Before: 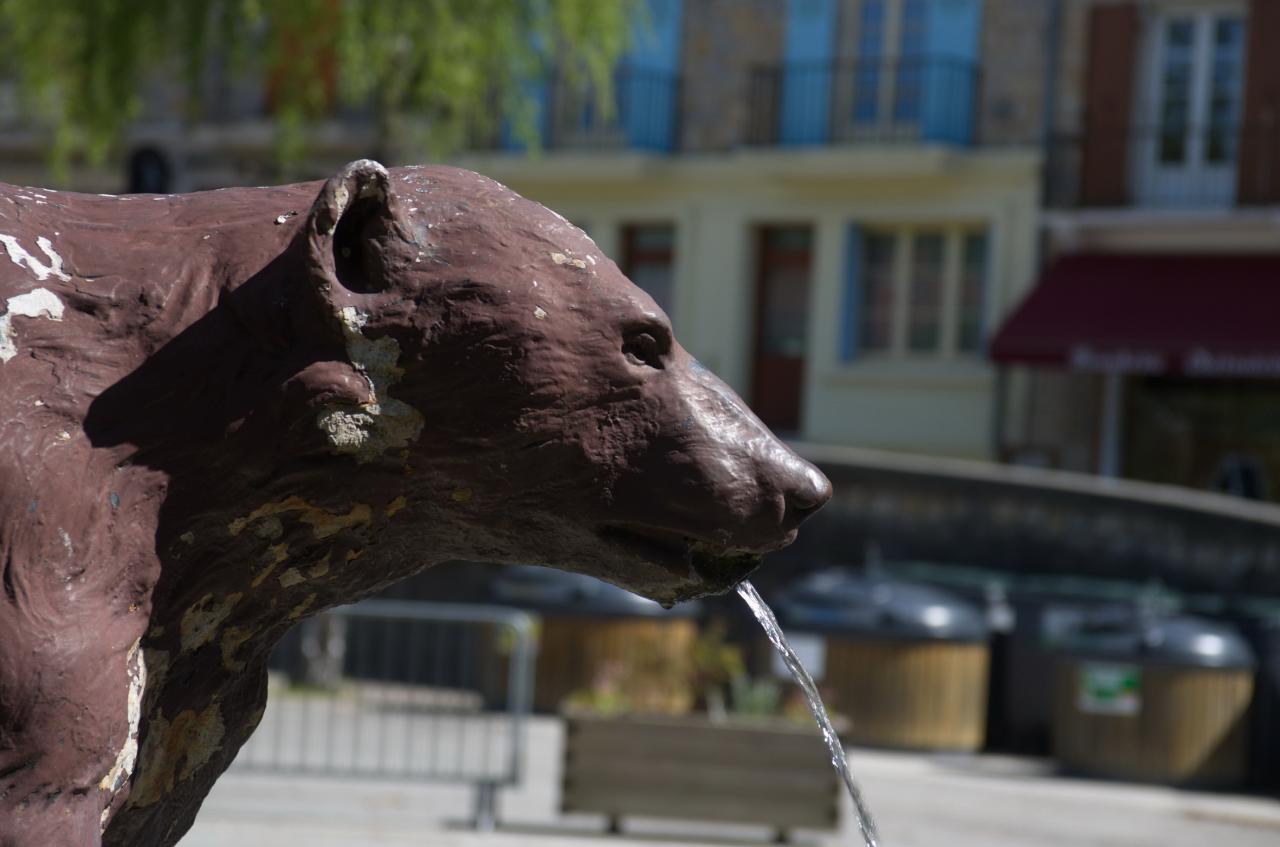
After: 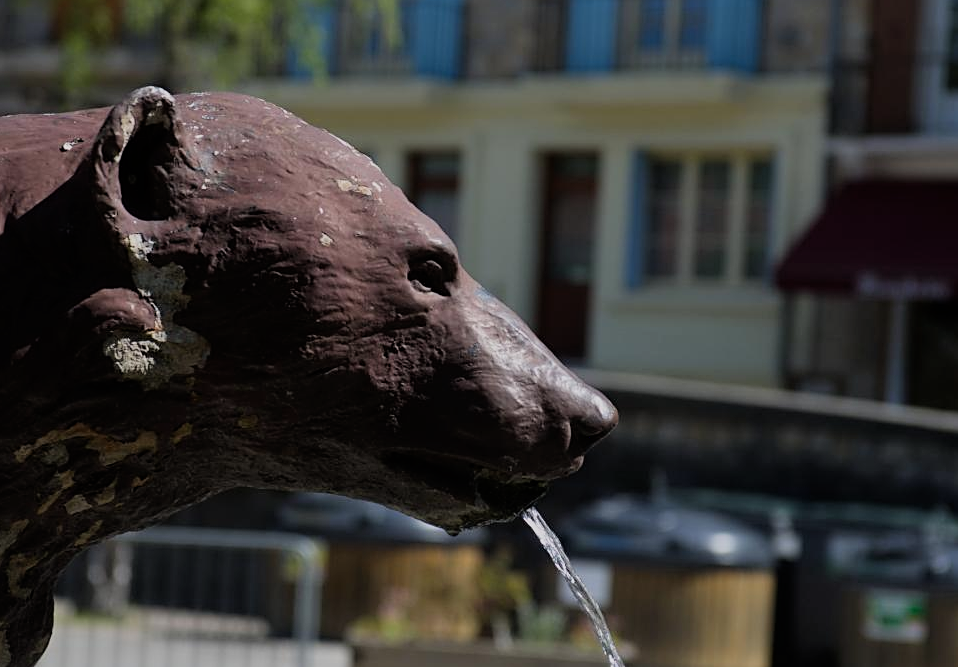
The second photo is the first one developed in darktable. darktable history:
crop: left 16.768%, top 8.653%, right 8.362%, bottom 12.485%
sharpen: on, module defaults
filmic rgb: black relative exposure -8.42 EV, white relative exposure 4.68 EV, hardness 3.82, color science v6 (2022)
